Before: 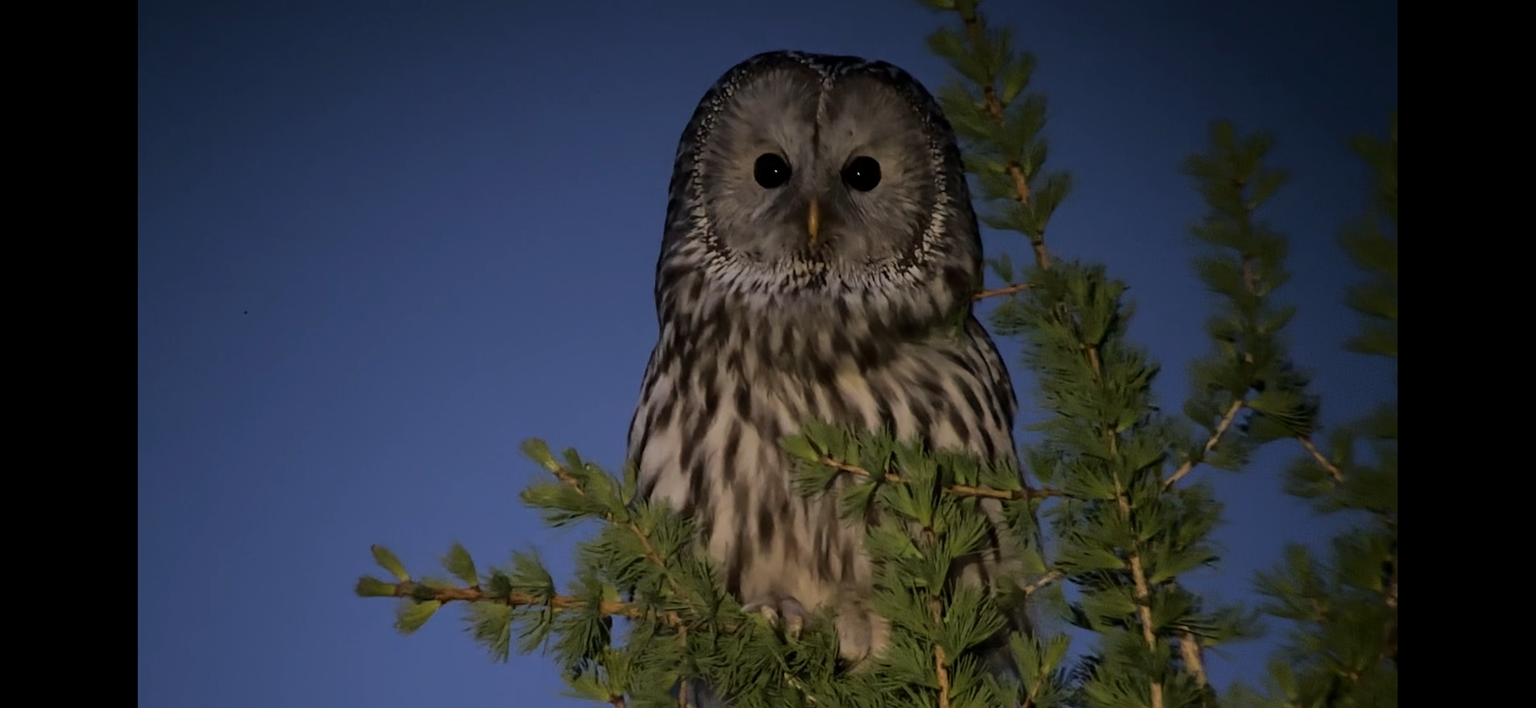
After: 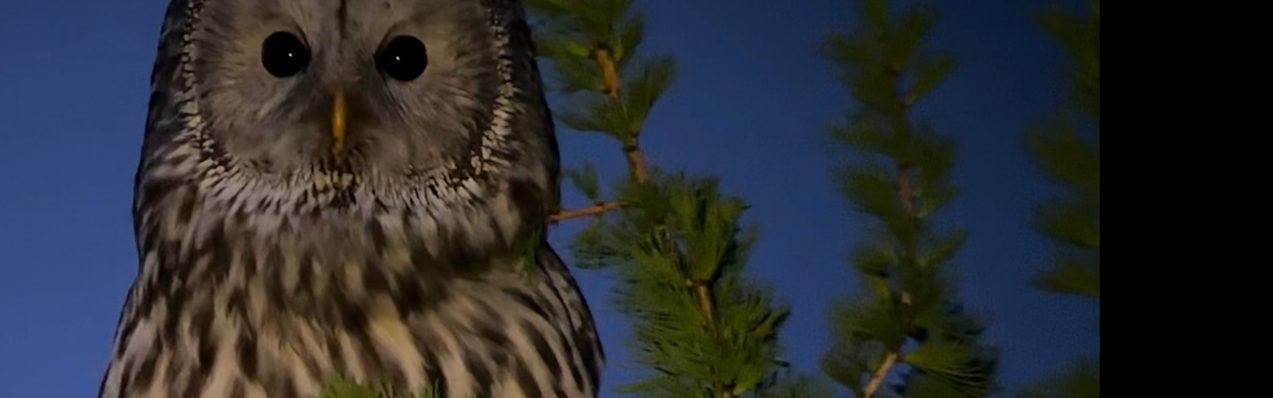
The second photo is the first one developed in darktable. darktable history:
crop: left 36.005%, top 18.293%, right 0.31%, bottom 38.444%
color balance rgb: perceptual saturation grading › global saturation 25%, global vibrance 20%
